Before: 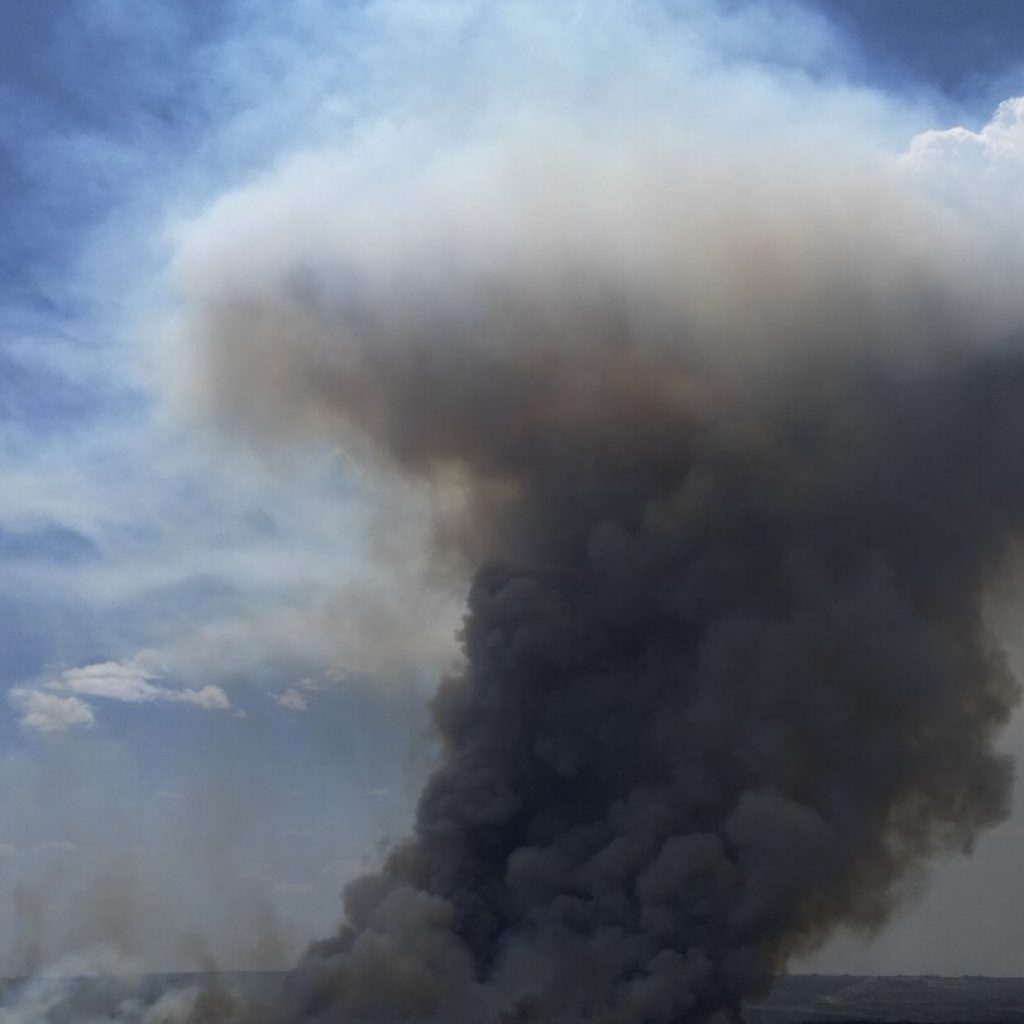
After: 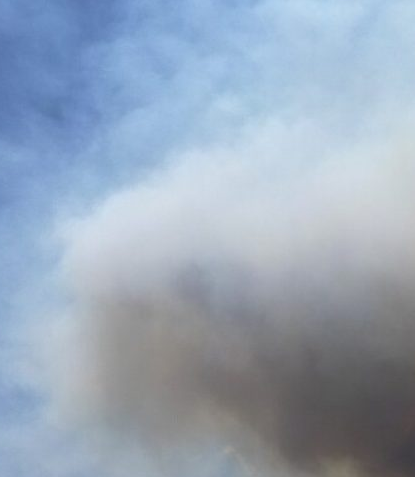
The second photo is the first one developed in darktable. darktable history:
crop and rotate: left 10.795%, top 0.112%, right 48.593%, bottom 53.26%
exposure: compensate exposure bias true, compensate highlight preservation false
